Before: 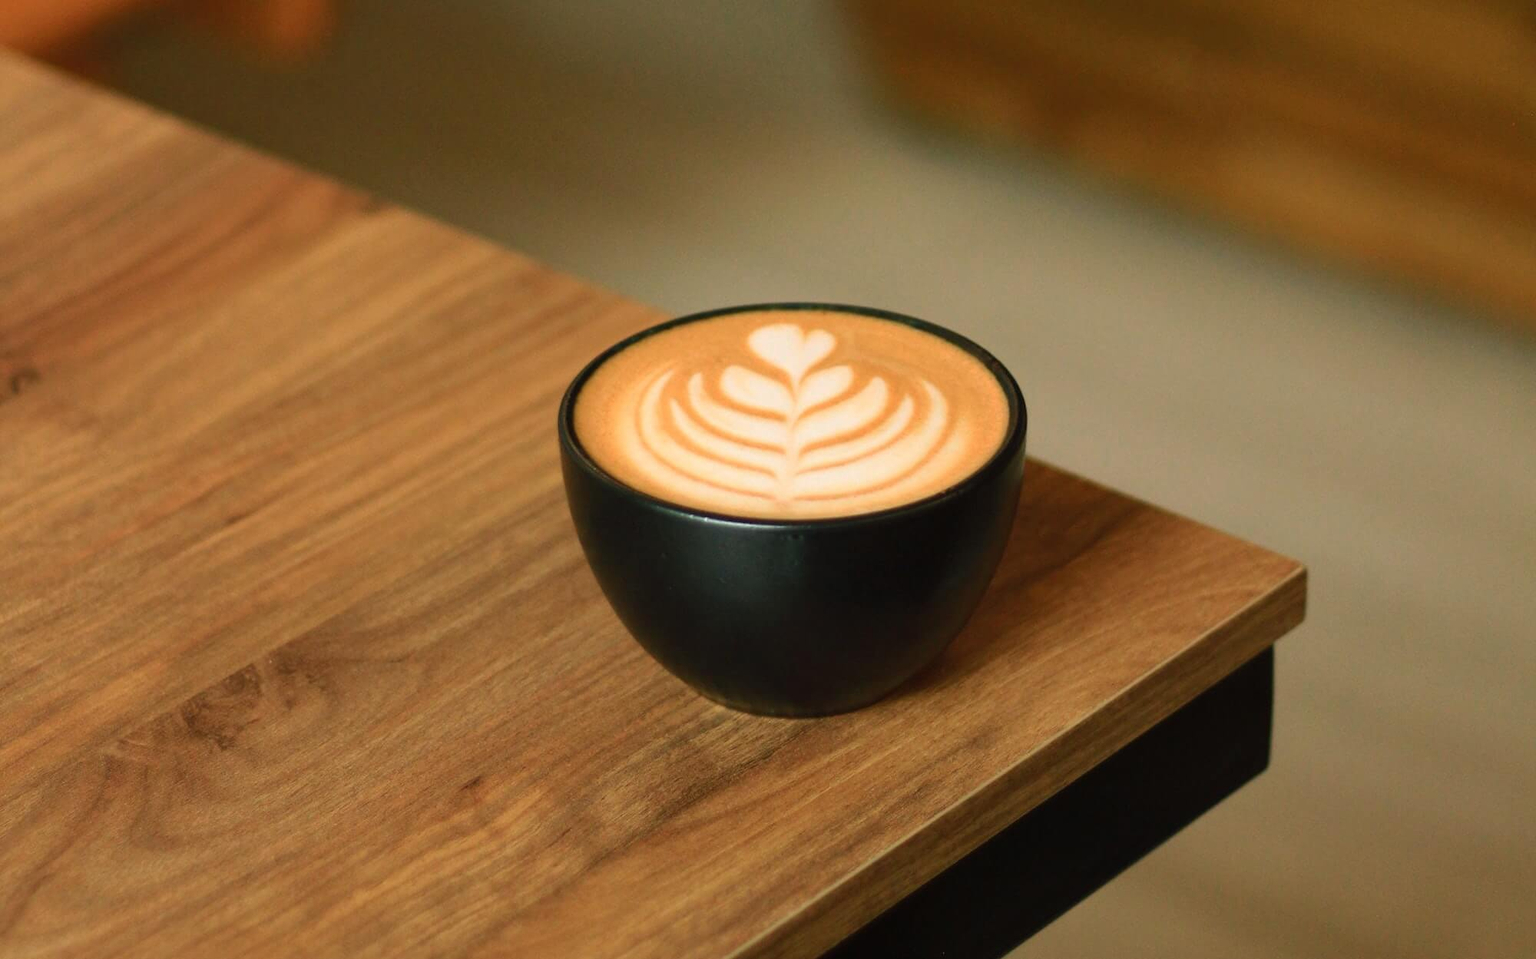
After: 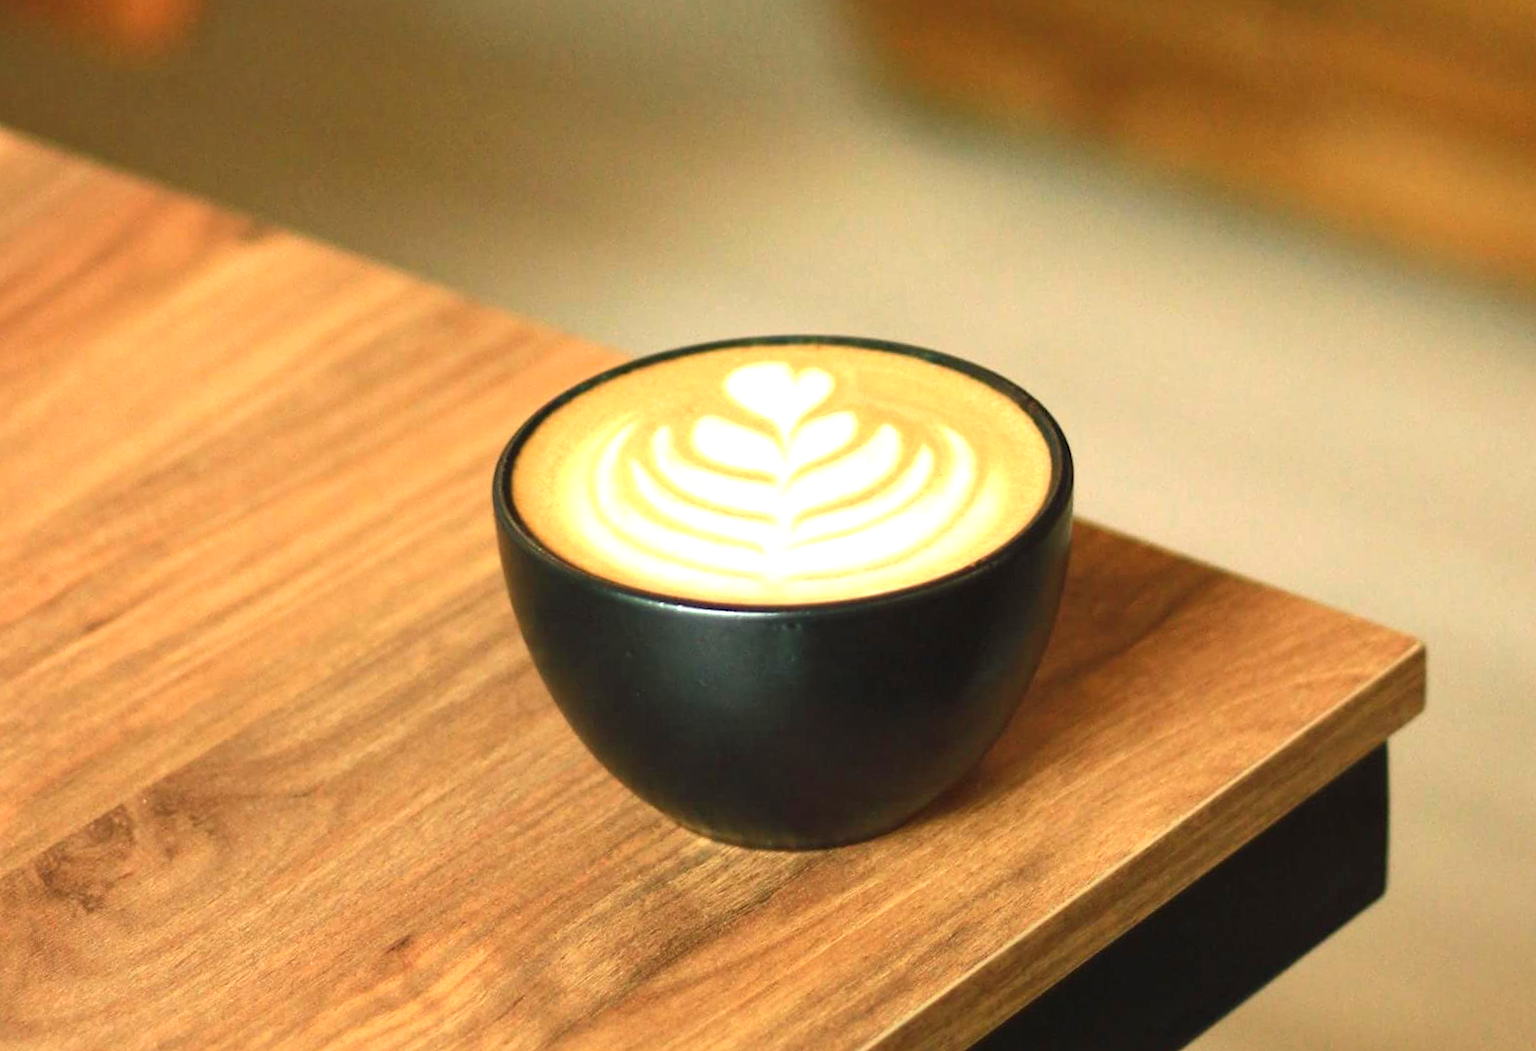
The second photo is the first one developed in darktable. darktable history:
crop: left 11.225%, top 5.381%, right 9.565%, bottom 10.314%
rotate and perspective: rotation -1.77°, lens shift (horizontal) 0.004, automatic cropping off
exposure: black level correction 0, exposure 1.2 EV, compensate exposure bias true, compensate highlight preservation false
